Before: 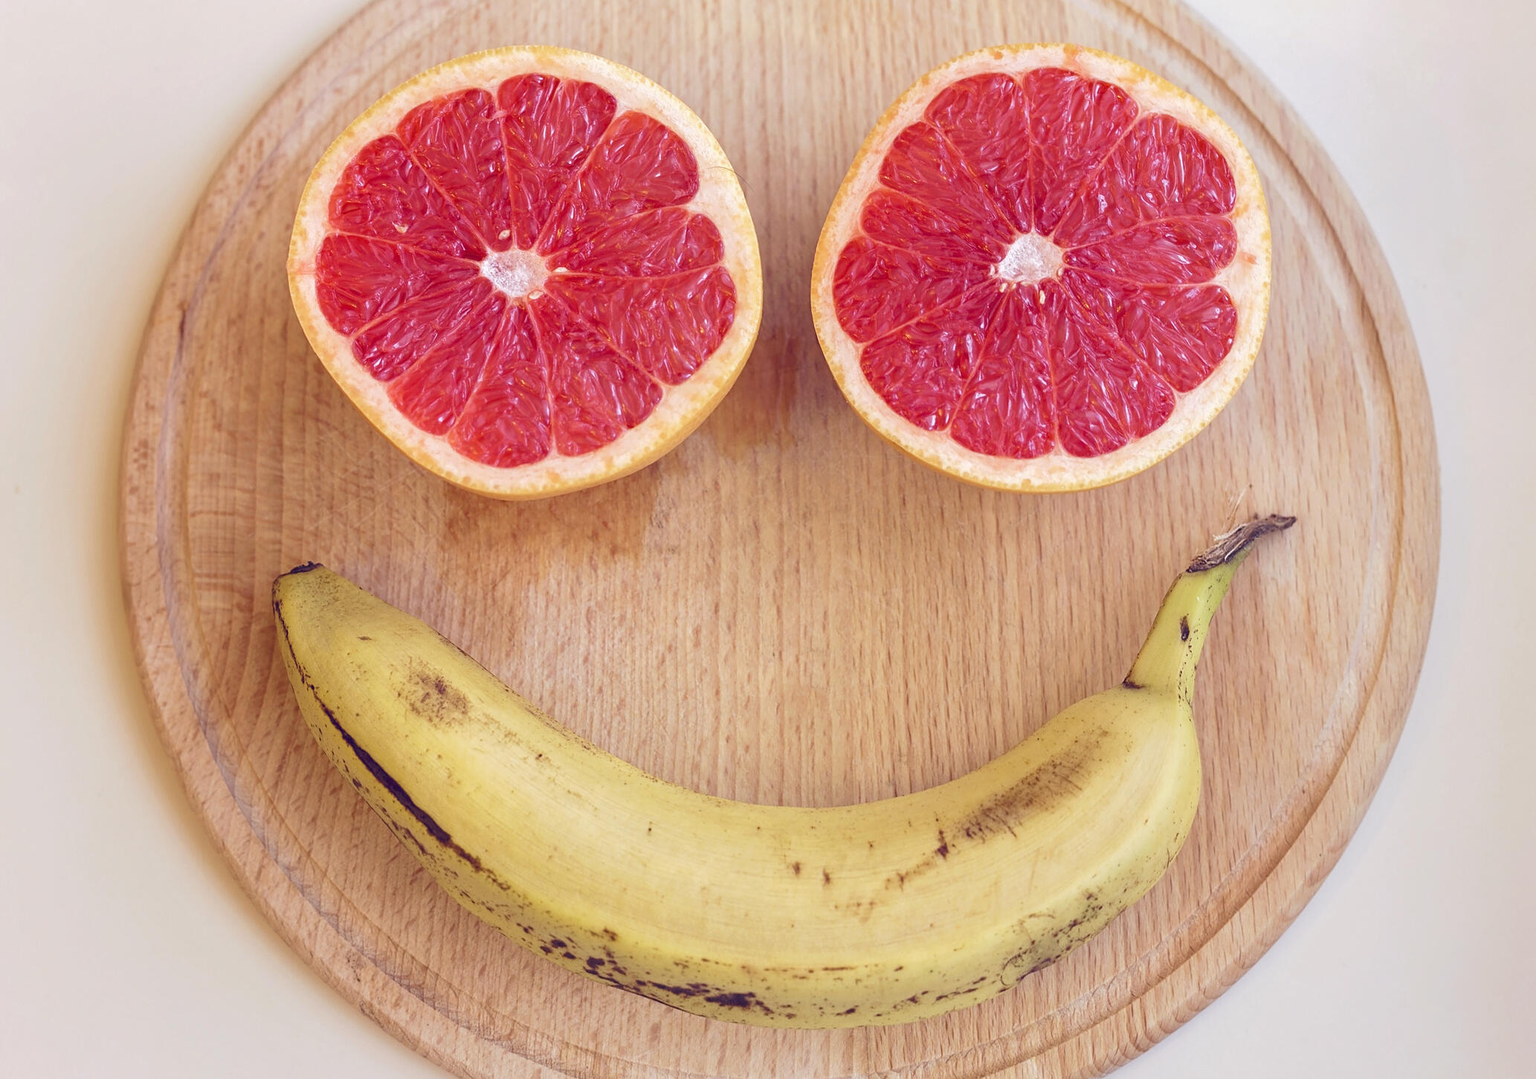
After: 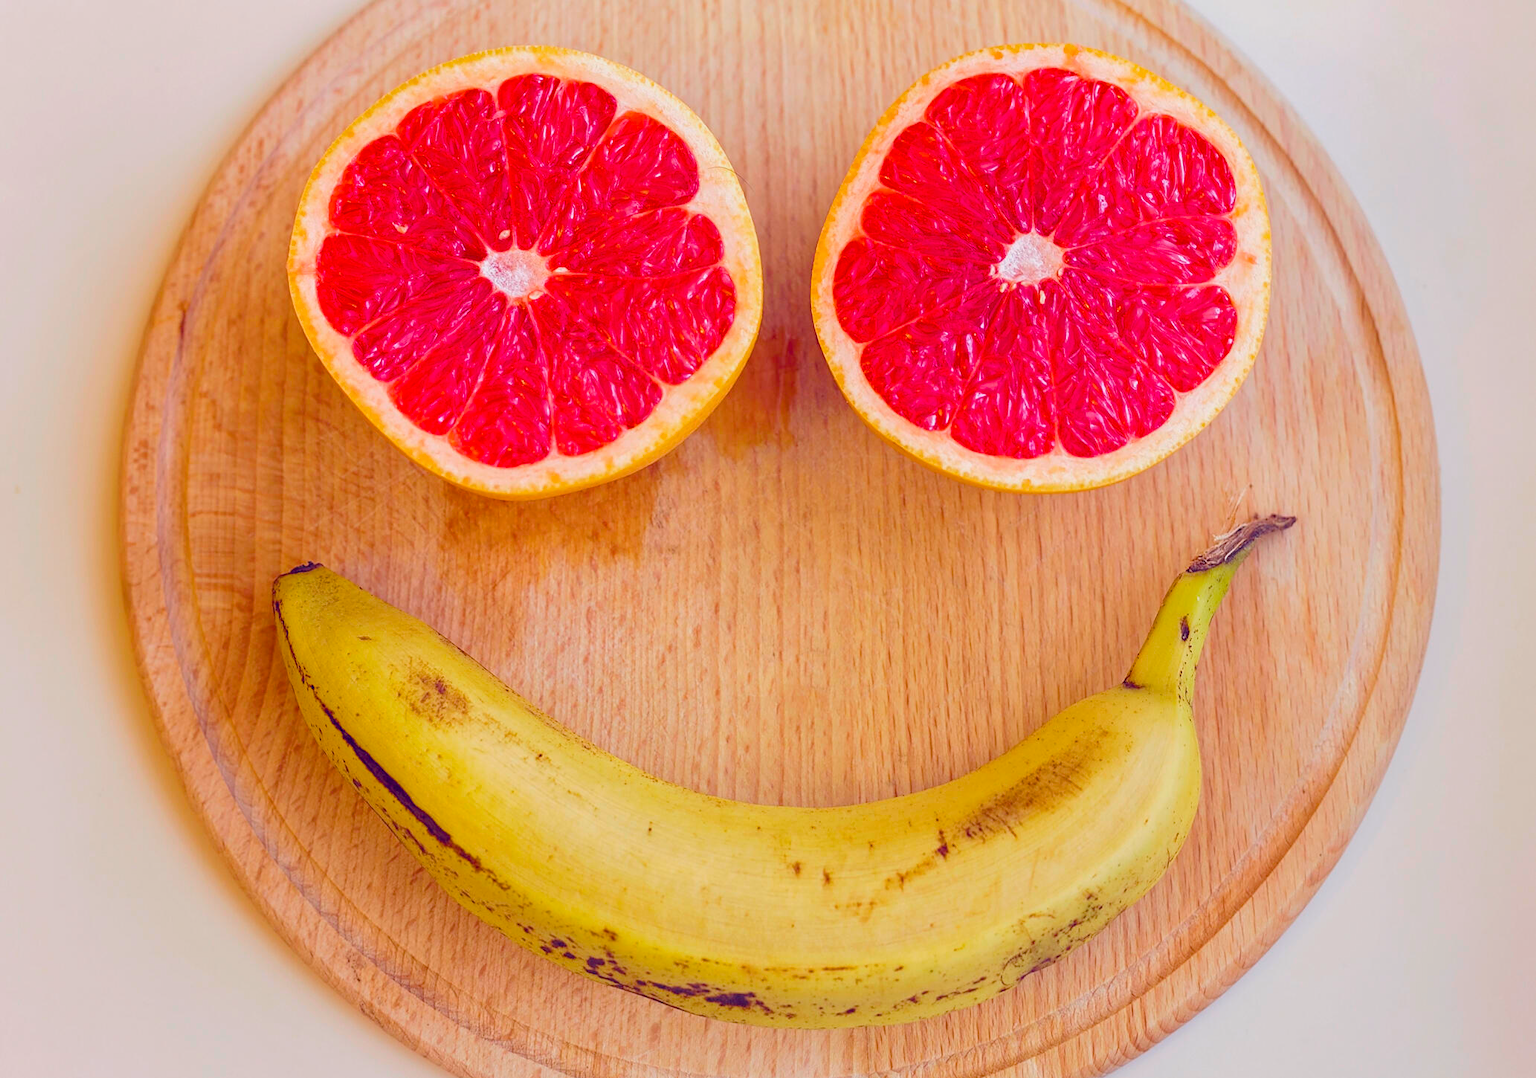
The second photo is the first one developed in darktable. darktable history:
color balance rgb: linear chroma grading › global chroma 9.786%, perceptual saturation grading › global saturation 30.49%, contrast -9.83%
